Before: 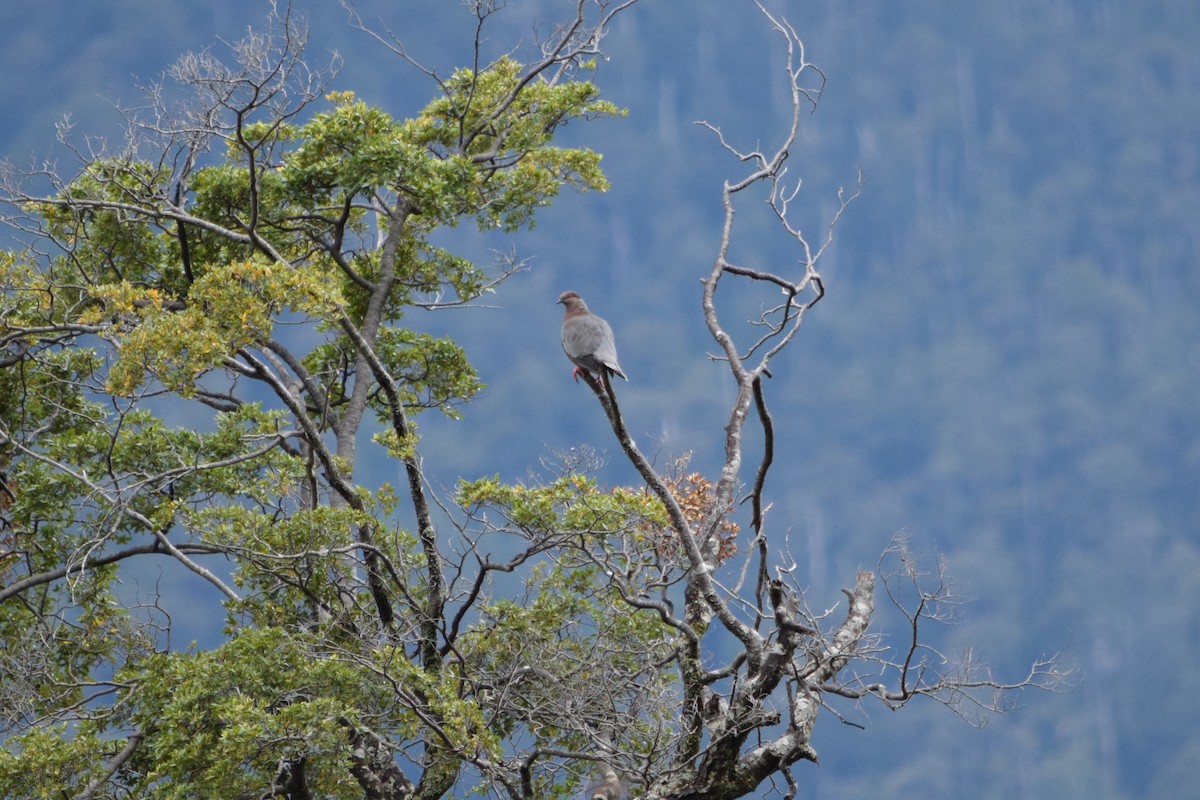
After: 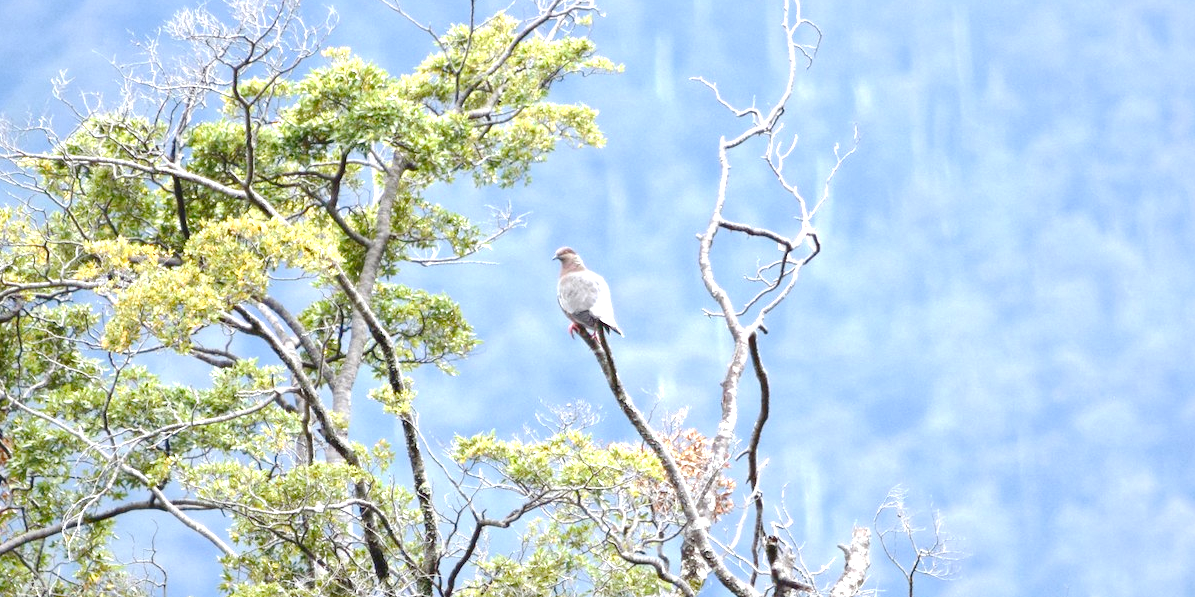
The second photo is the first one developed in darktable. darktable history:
contrast brightness saturation: contrast 0.067, brightness -0.139, saturation 0.108
local contrast: mode bilateral grid, contrast 21, coarseness 50, detail 119%, midtone range 0.2
exposure: black level correction 0, exposure 1.675 EV, compensate highlight preservation false
crop: left 0.364%, top 5.561%, bottom 19.786%
base curve: curves: ch0 [(0, 0) (0.158, 0.273) (0.879, 0.895) (1, 1)], preserve colors none
